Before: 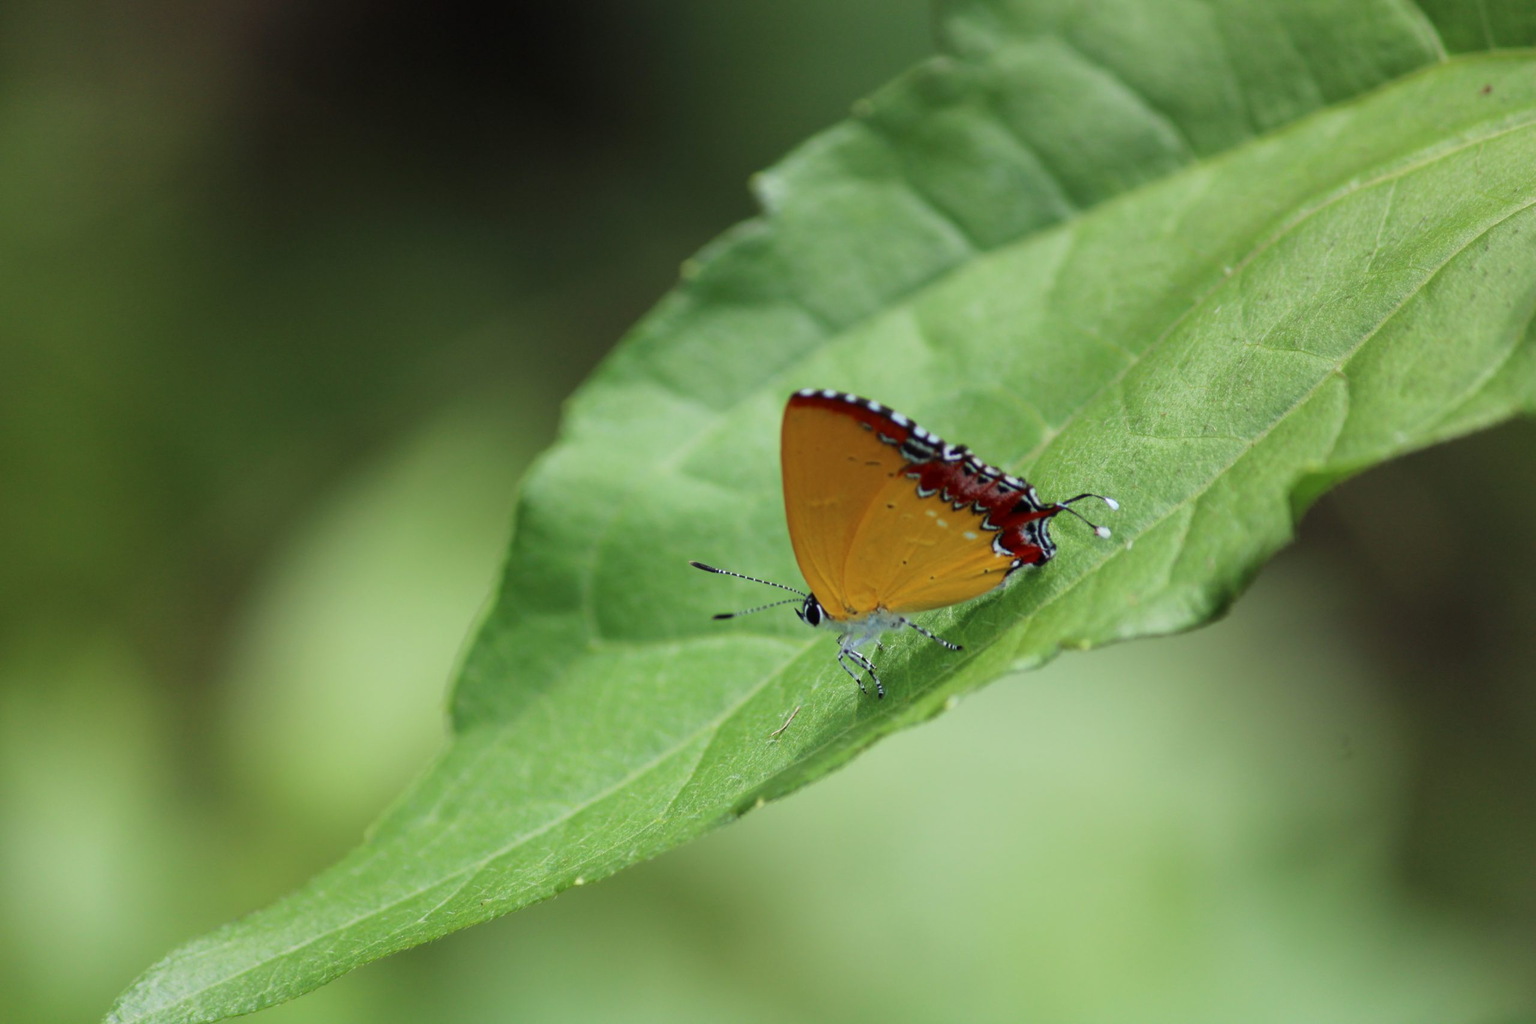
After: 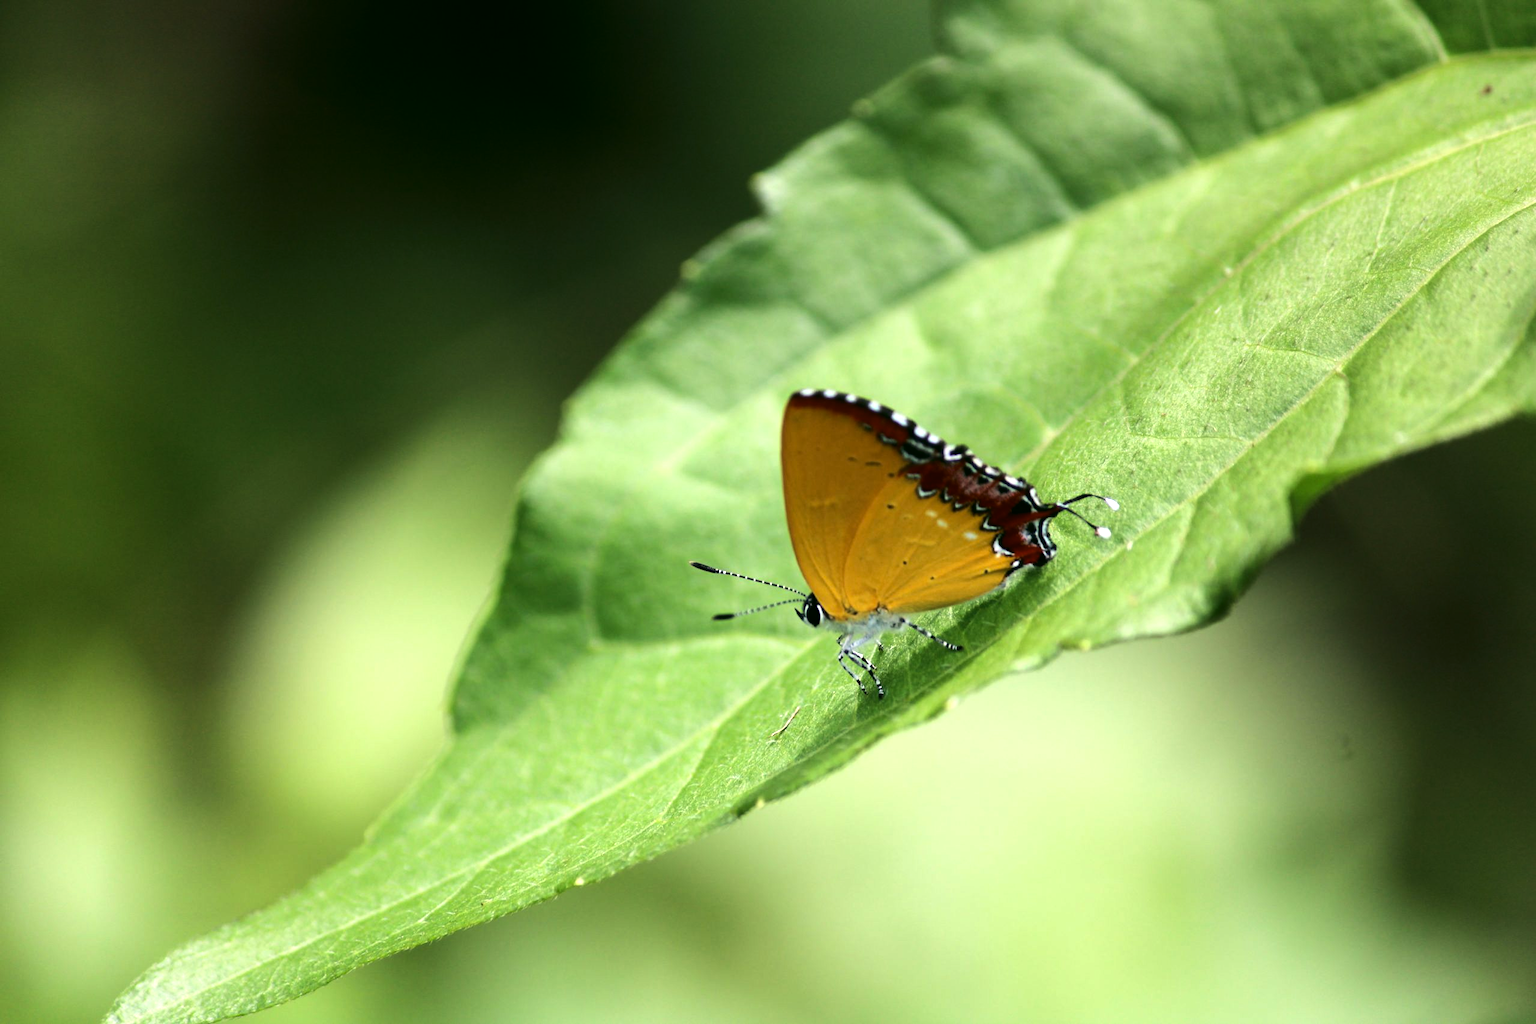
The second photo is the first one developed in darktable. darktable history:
tone equalizer: -8 EV -1.08 EV, -7 EV -1.04 EV, -6 EV -0.888 EV, -5 EV -0.603 EV, -3 EV 0.578 EV, -2 EV 0.857 EV, -1 EV 0.989 EV, +0 EV 1.08 EV, edges refinement/feathering 500, mask exposure compensation -1.57 EV, preserve details no
color correction: highlights a* 3.97, highlights b* 4.97, shadows a* -6.78, shadows b* 4.7
